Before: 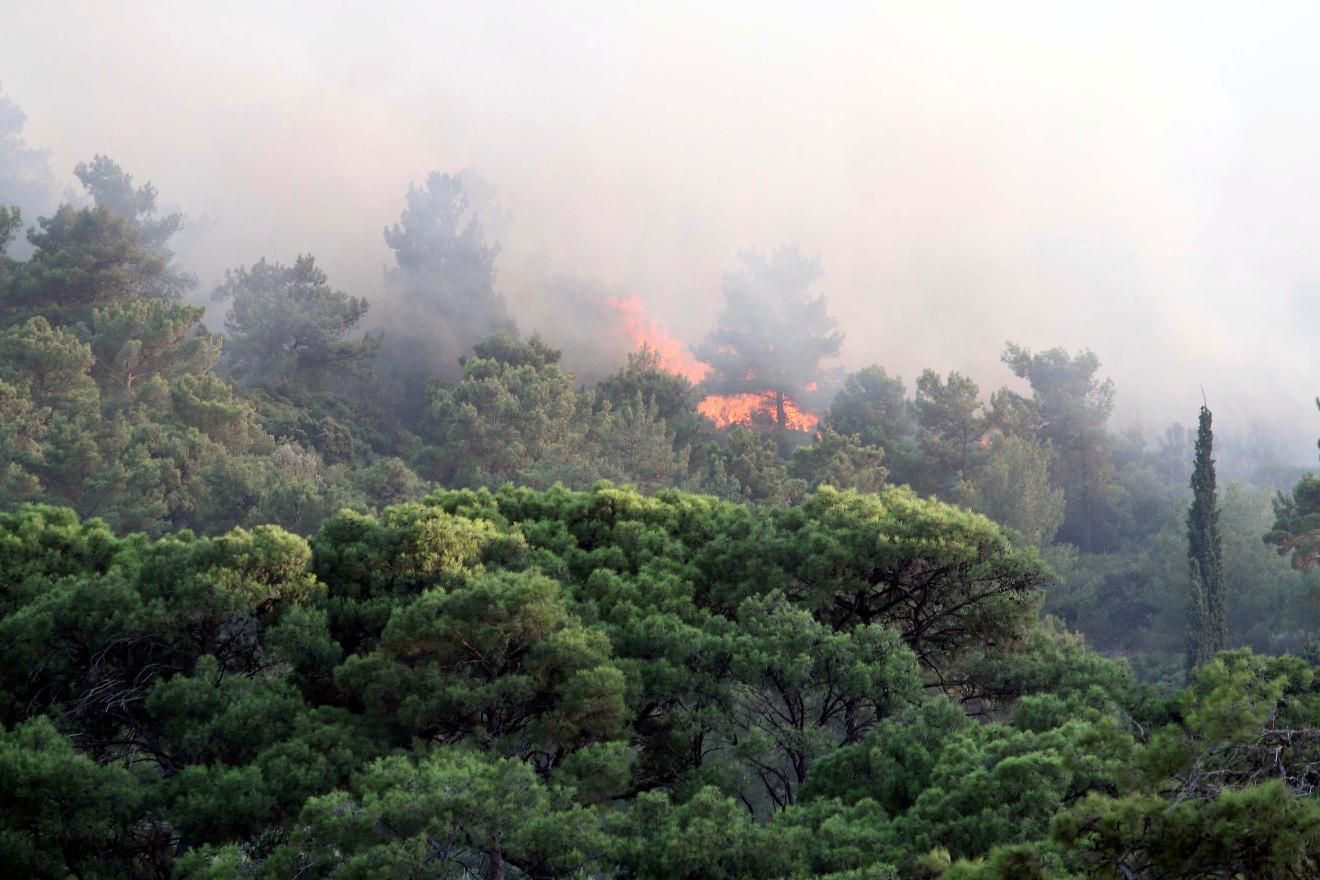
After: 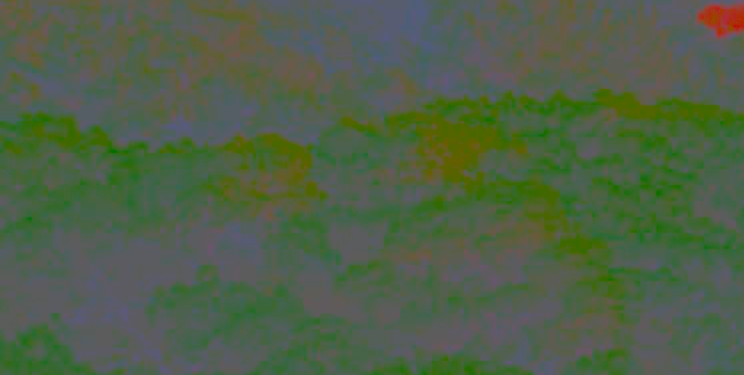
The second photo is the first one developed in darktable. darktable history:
sharpen: radius 5.325, amount 0.312, threshold 26.433
crop: top 44.483%, right 43.593%, bottom 12.892%
contrast brightness saturation: contrast -0.99, brightness -0.17, saturation 0.75
